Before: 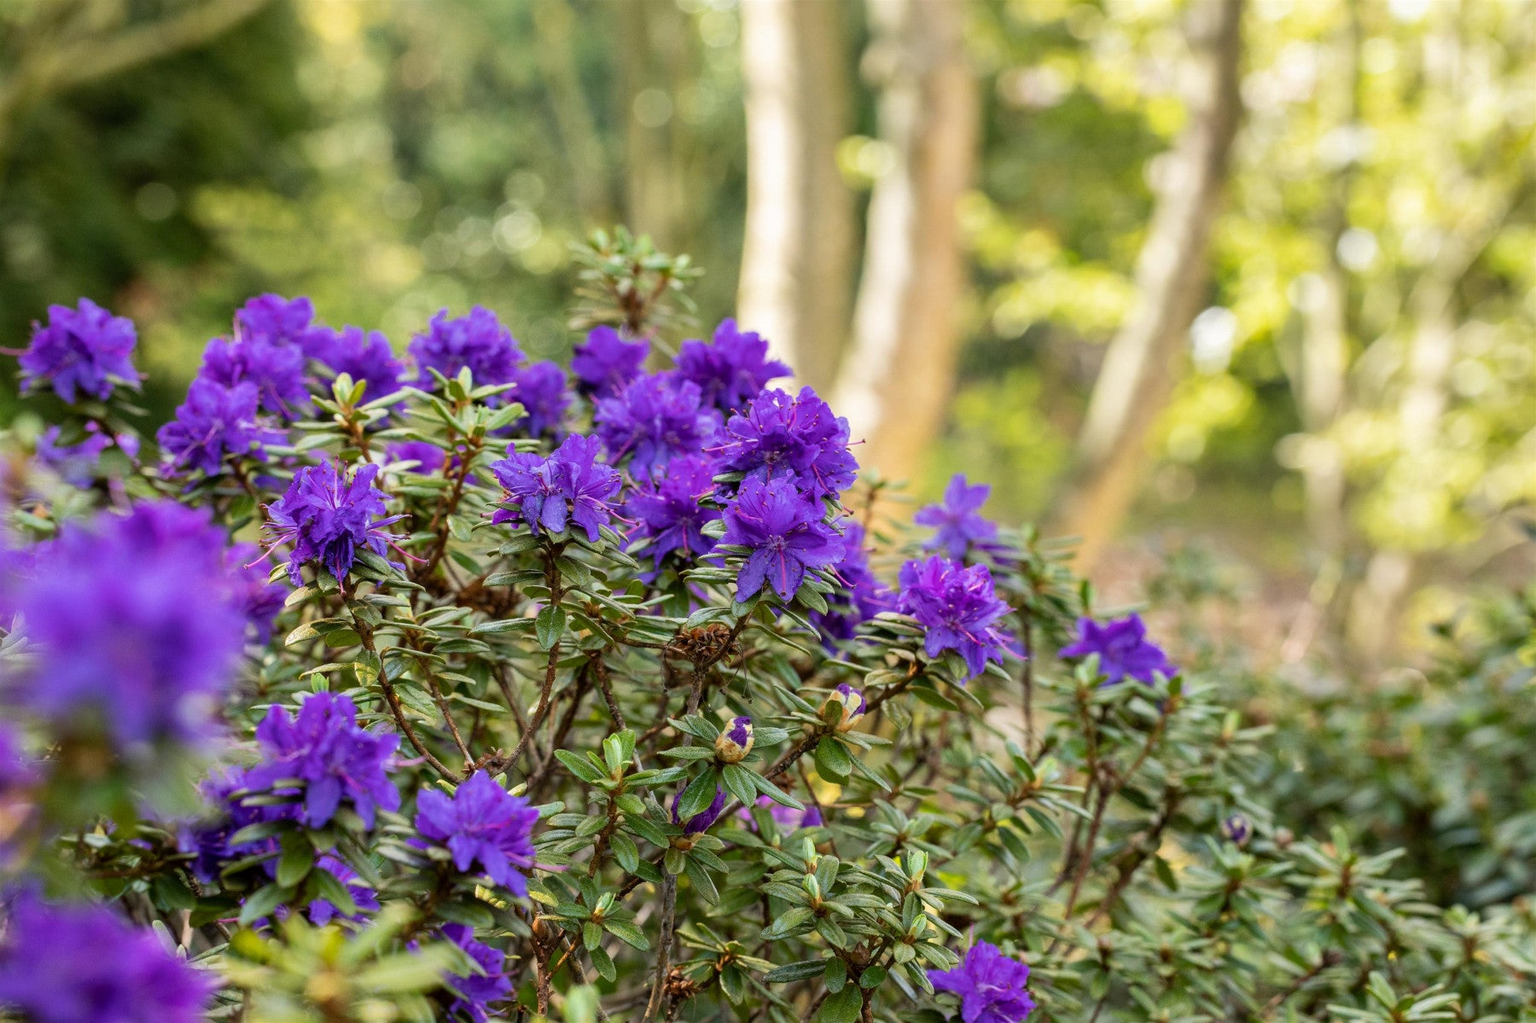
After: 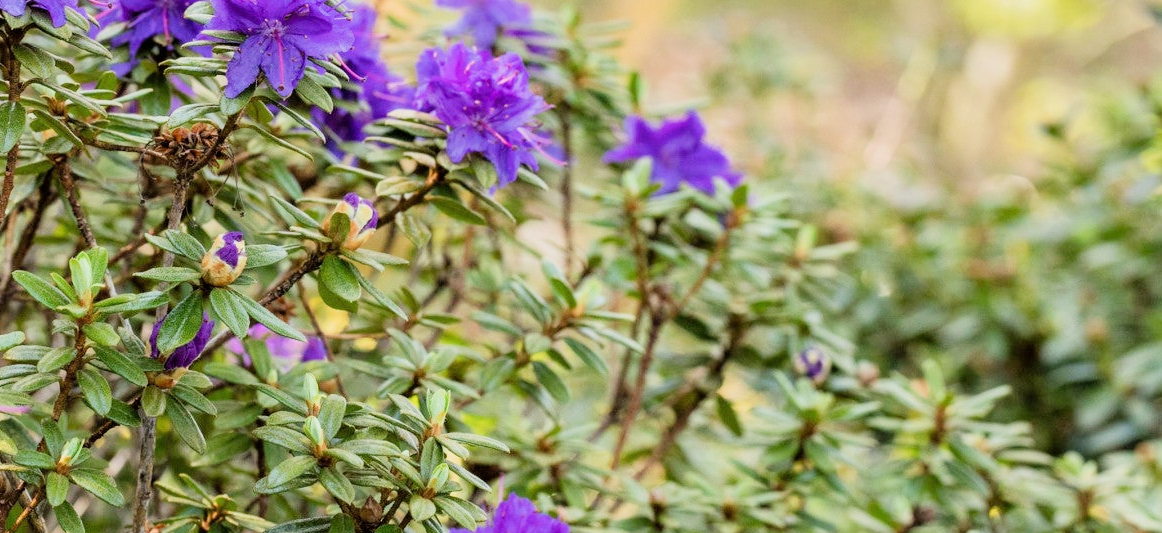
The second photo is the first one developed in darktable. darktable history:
filmic rgb: black relative exposure -7.65 EV, white relative exposure 4.56 EV, hardness 3.61
crop and rotate: left 35.443%, top 50.738%, bottom 4.782%
exposure: black level correction 0, exposure 1.001 EV, compensate highlight preservation false
